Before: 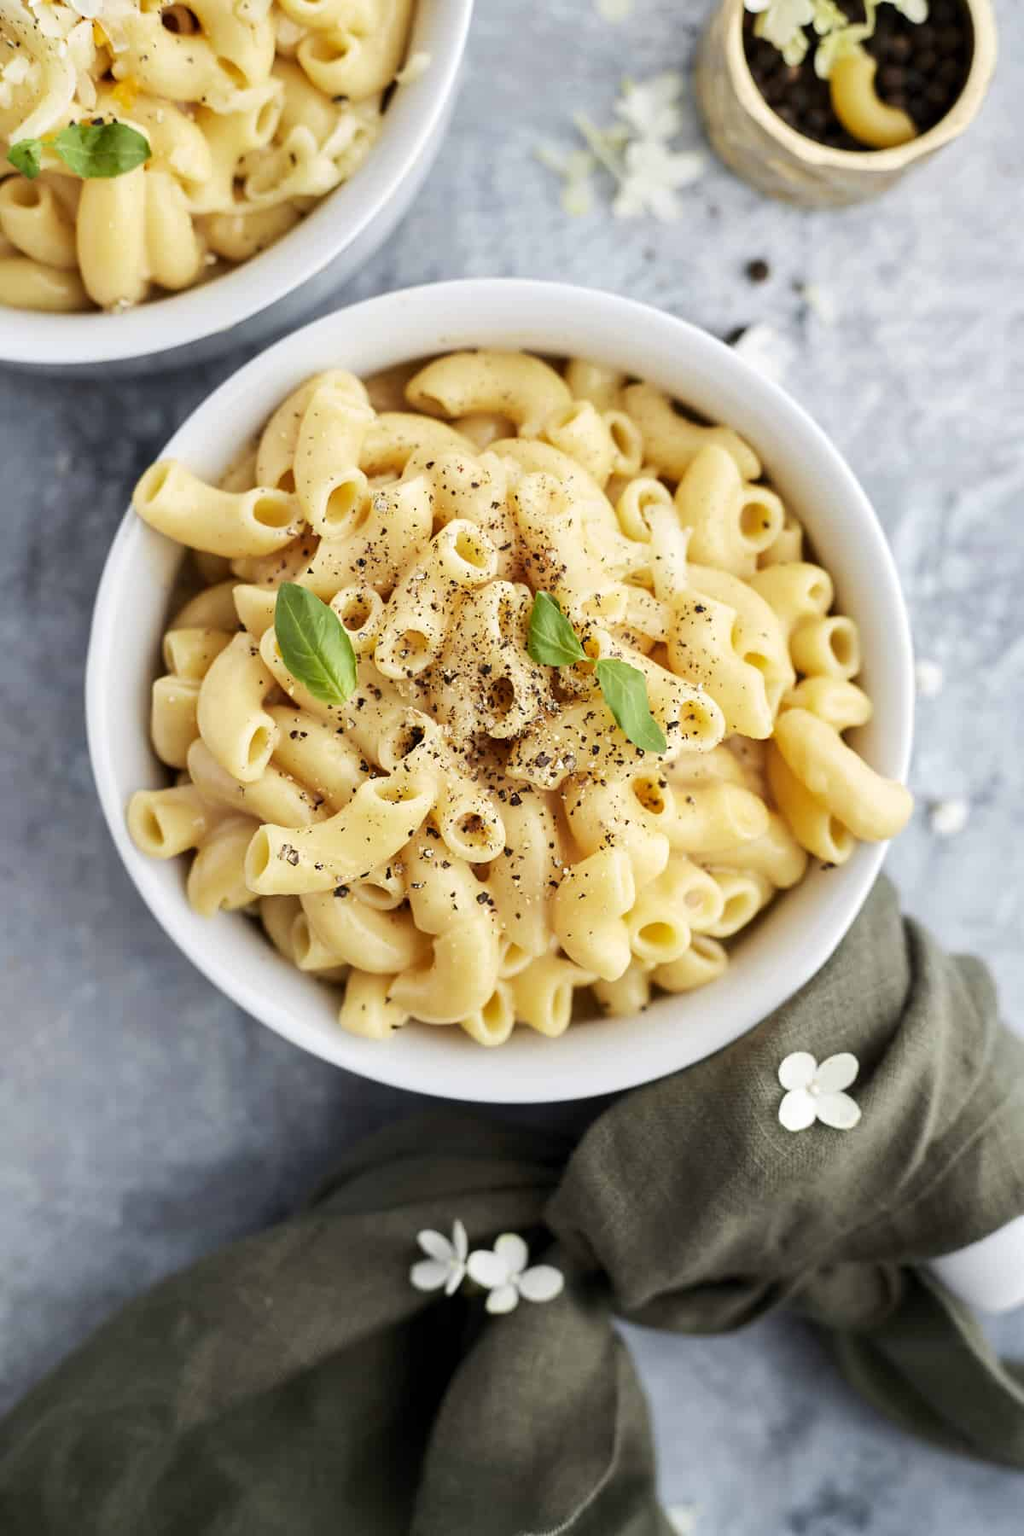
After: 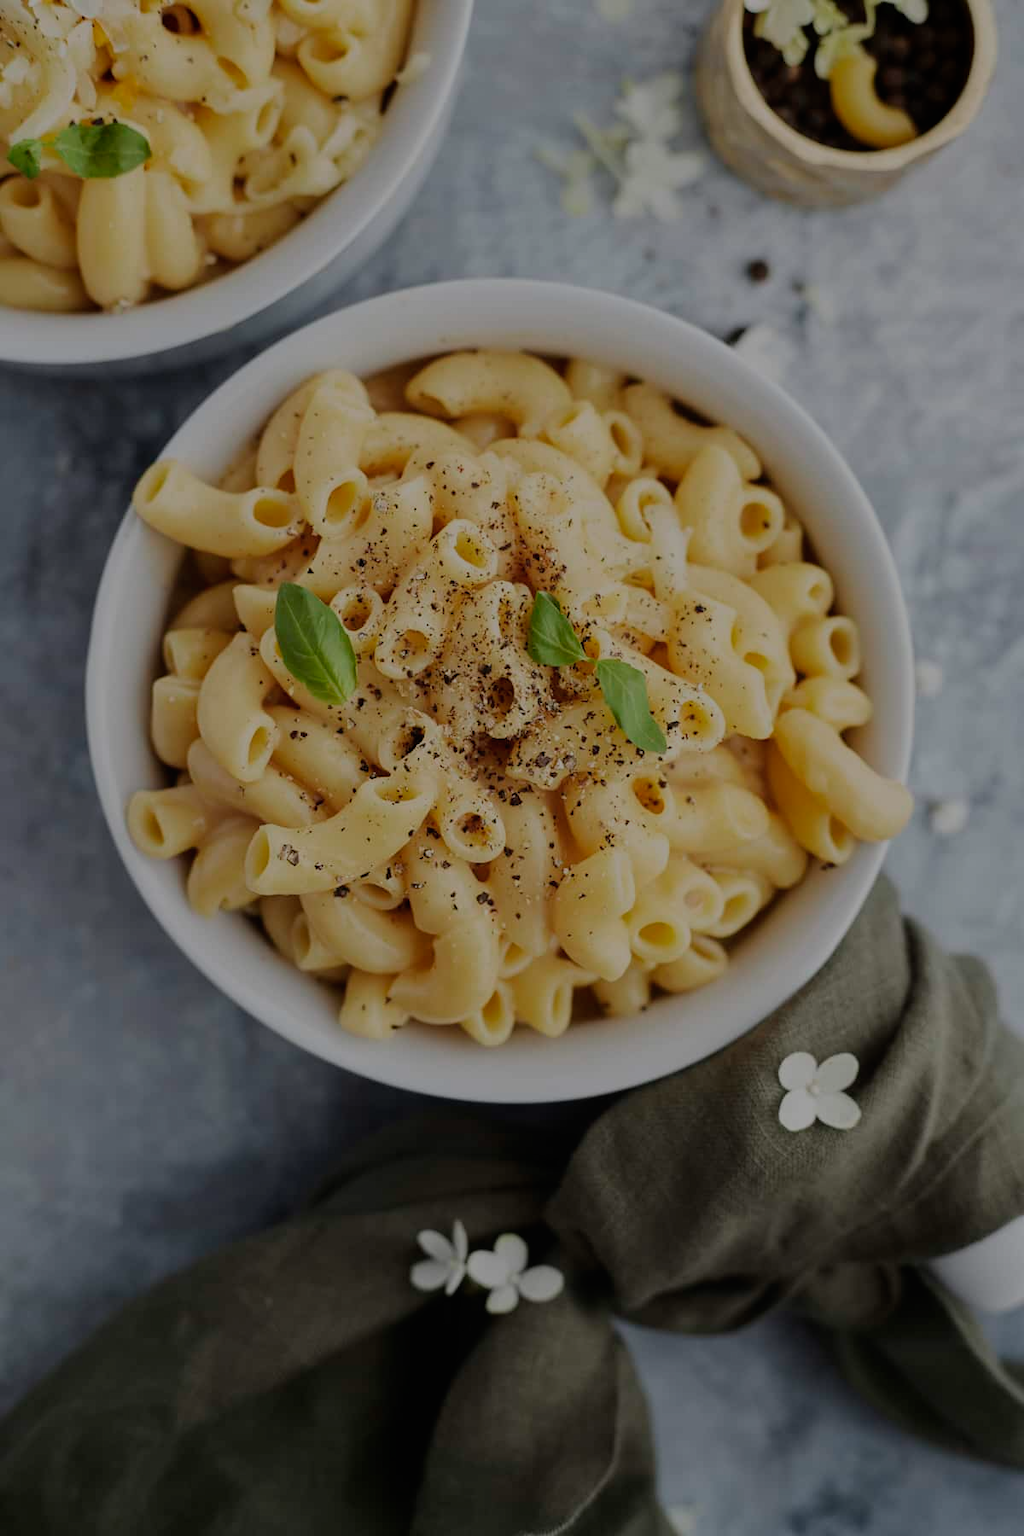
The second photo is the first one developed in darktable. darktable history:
local contrast: mode bilateral grid, contrast 100, coarseness 100, detail 94%, midtone range 0.2
exposure: exposure -1.468 EV, compensate highlight preservation false
